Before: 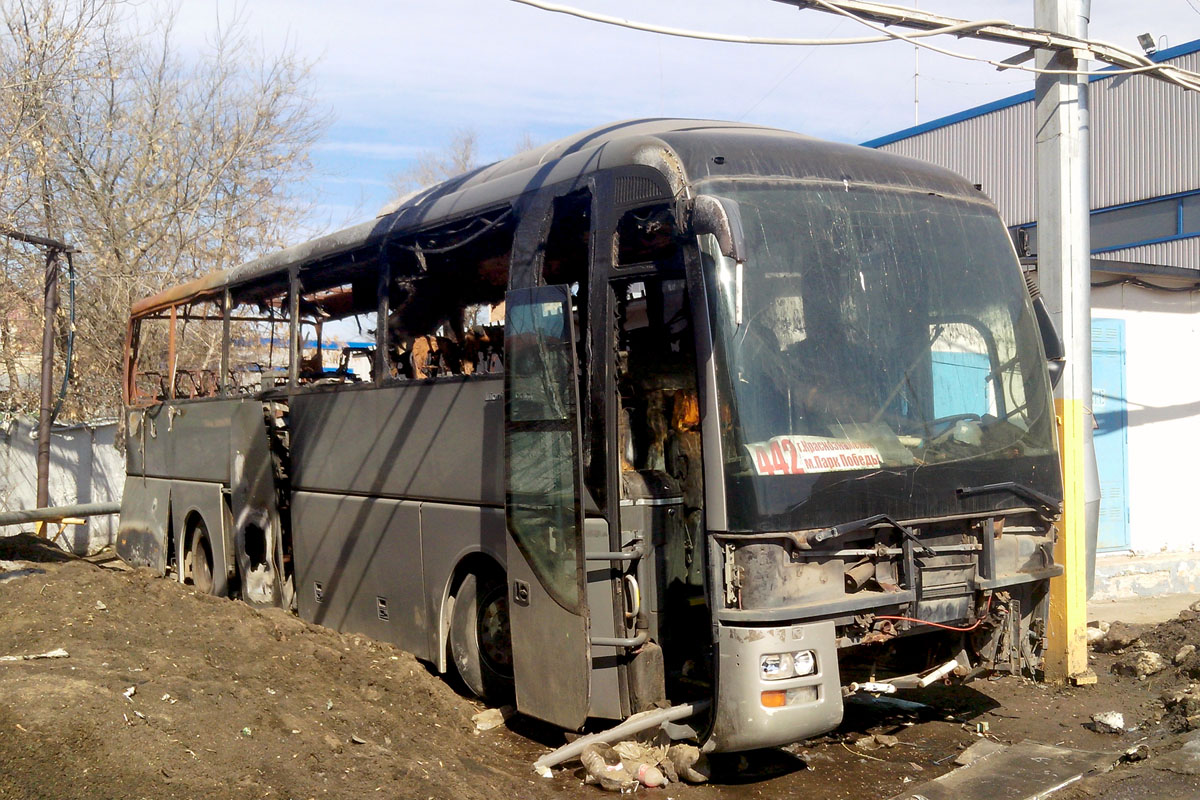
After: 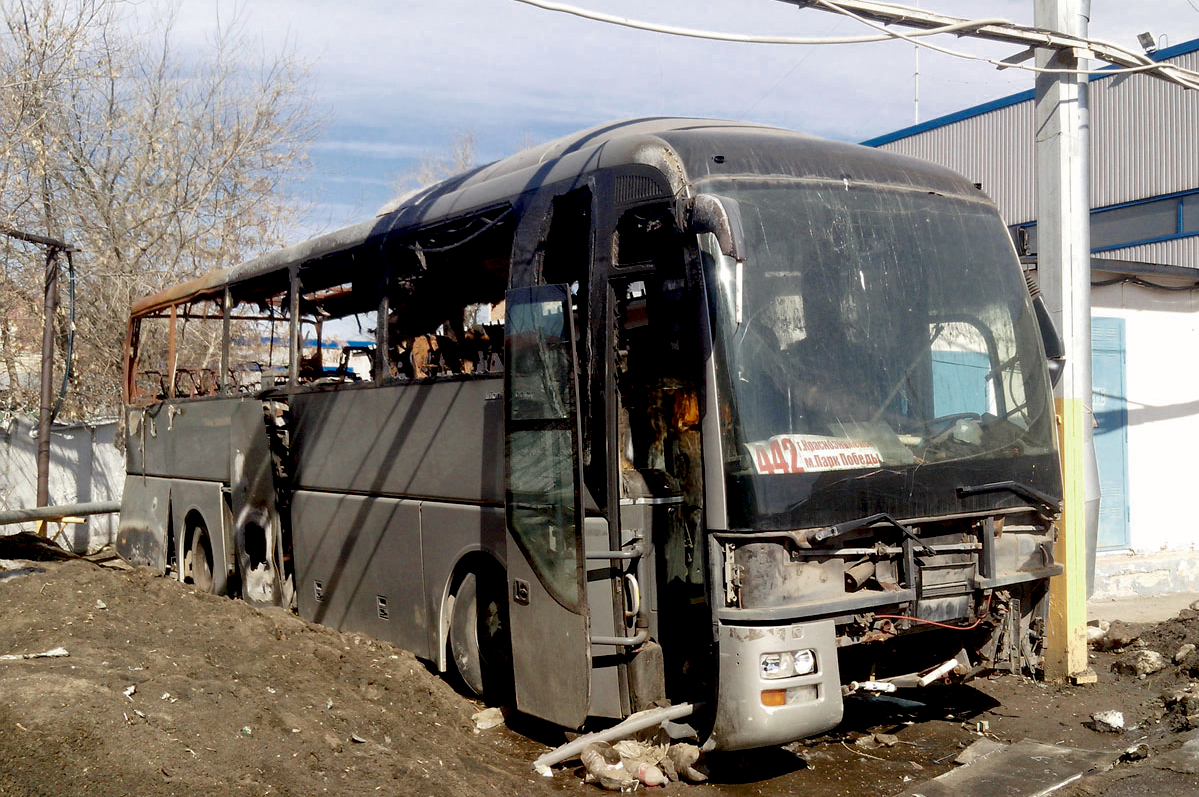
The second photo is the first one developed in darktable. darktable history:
crop: top 0.22%, bottom 0.14%
color zones: curves: ch0 [(0, 0.5) (0.125, 0.4) (0.25, 0.5) (0.375, 0.4) (0.5, 0.4) (0.625, 0.35) (0.75, 0.35) (0.875, 0.5)]; ch1 [(0, 0.35) (0.125, 0.45) (0.25, 0.35) (0.375, 0.35) (0.5, 0.35) (0.625, 0.35) (0.75, 0.45) (0.875, 0.35)]; ch2 [(0, 0.6) (0.125, 0.5) (0.25, 0.5) (0.375, 0.6) (0.5, 0.6) (0.625, 0.5) (0.75, 0.5) (0.875, 0.5)]
exposure: black level correction 0.014, compensate exposure bias true, compensate highlight preservation false
